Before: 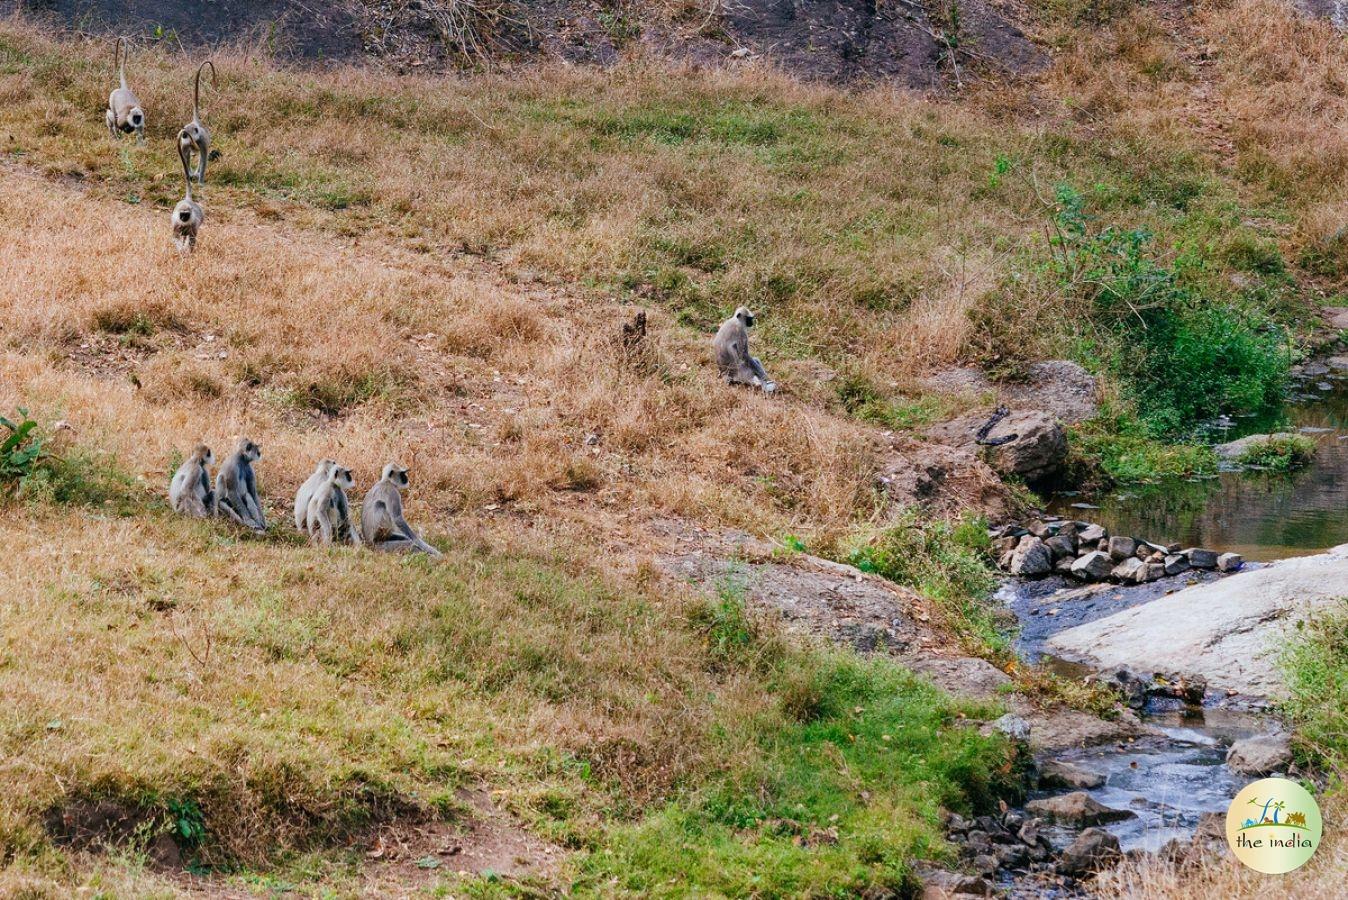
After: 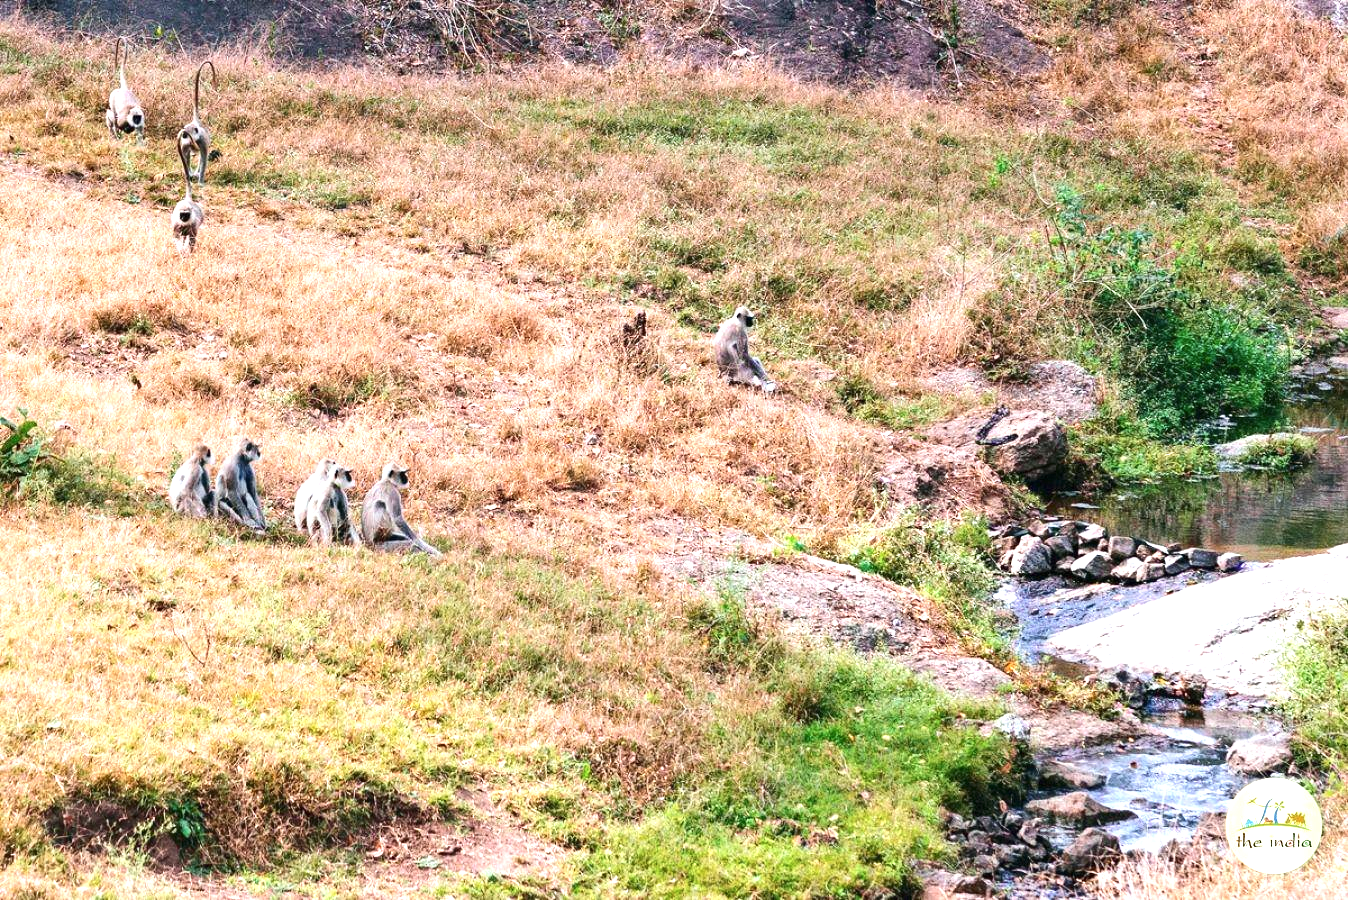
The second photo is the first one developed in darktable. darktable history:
rgb levels: preserve colors max RGB
tone curve: curves: ch0 [(0, 0) (0.227, 0.17) (0.766, 0.774) (1, 1)]; ch1 [(0, 0) (0.114, 0.127) (0.437, 0.452) (0.498, 0.498) (0.529, 0.541) (0.579, 0.589) (1, 1)]; ch2 [(0, 0) (0.233, 0.259) (0.493, 0.492) (0.587, 0.573) (1, 1)], color space Lab, independent channels, preserve colors none
exposure: black level correction 0, exposure 1.173 EV, compensate exposure bias true, compensate highlight preservation false
